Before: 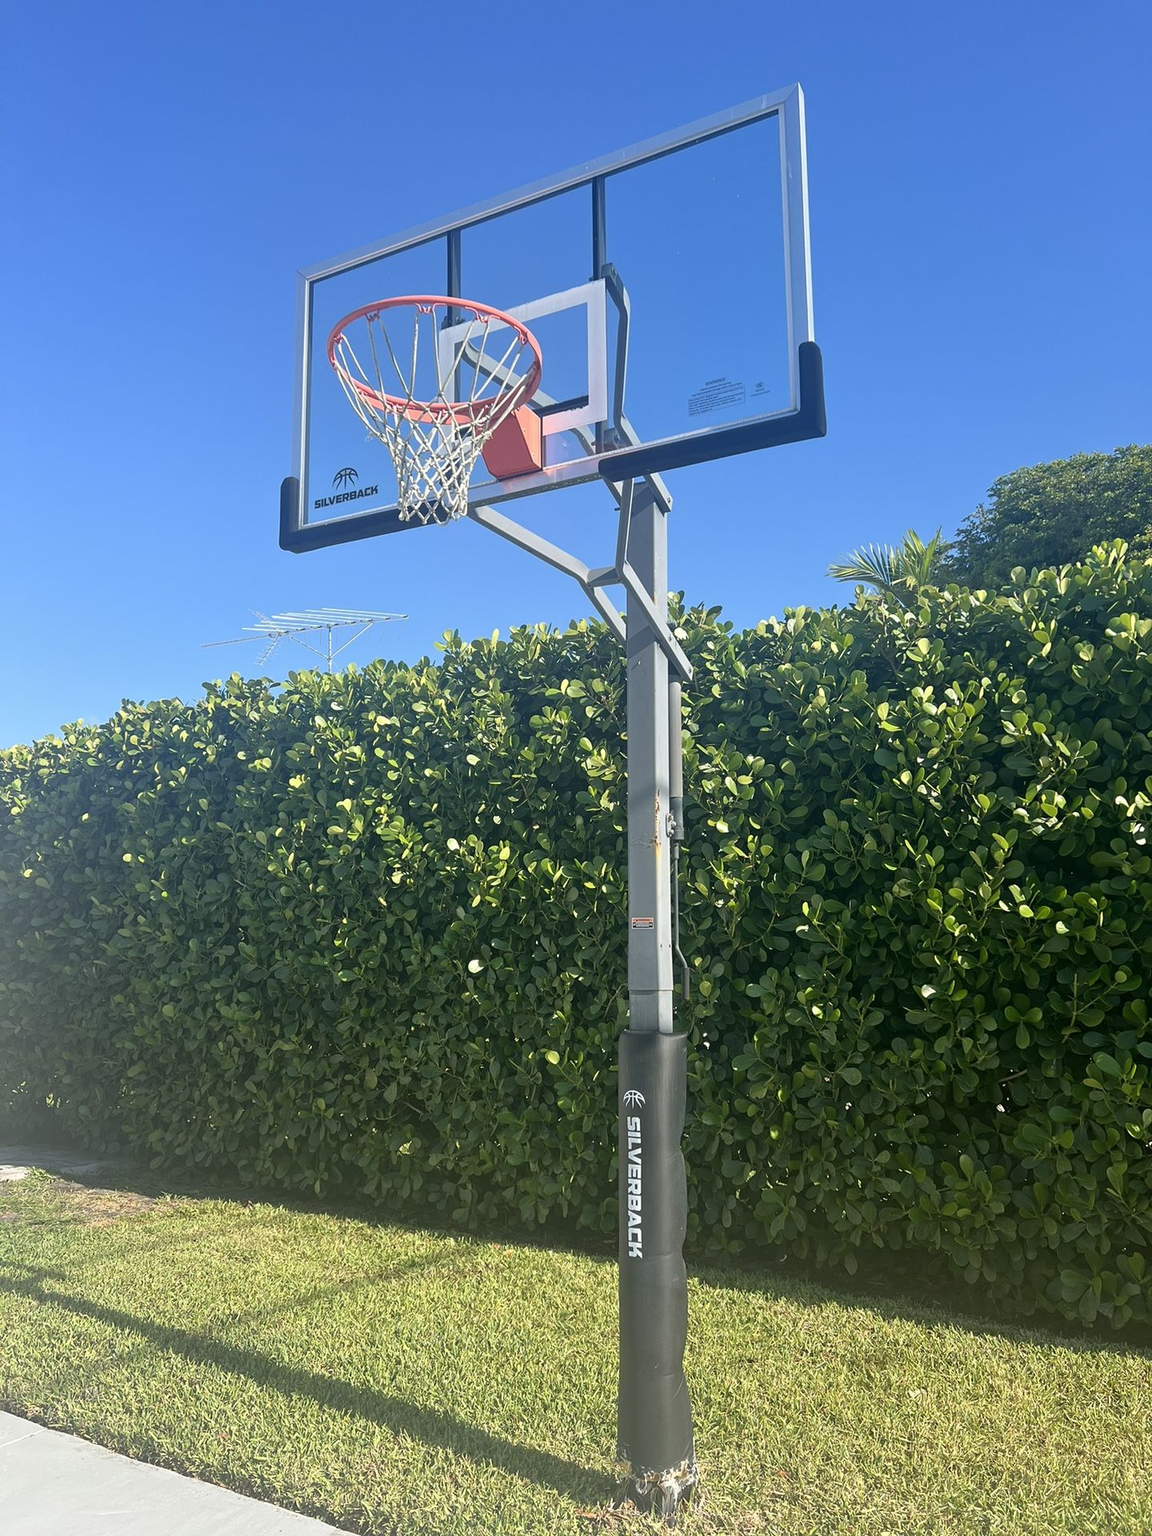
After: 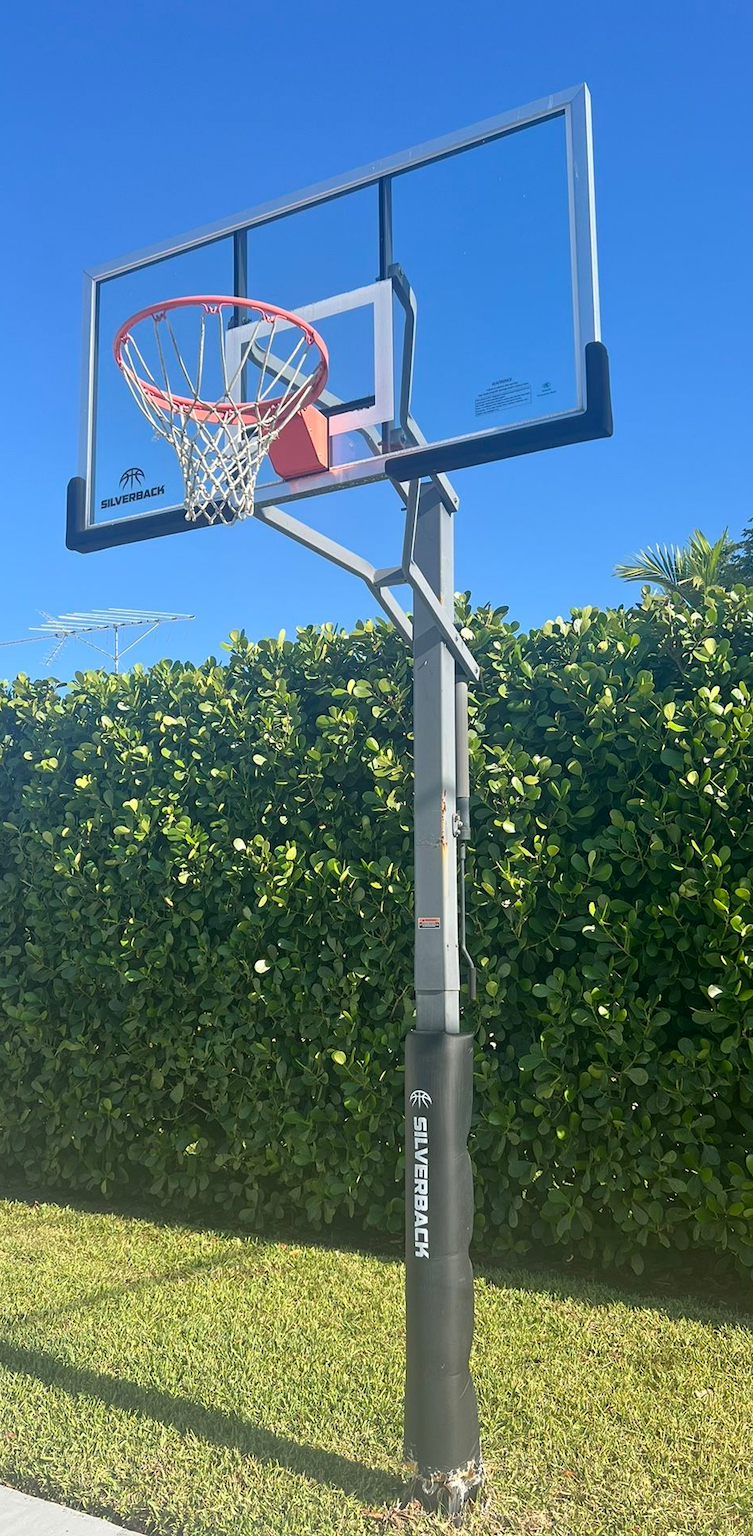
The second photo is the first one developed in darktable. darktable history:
crop and rotate: left 18.586%, right 15.962%
